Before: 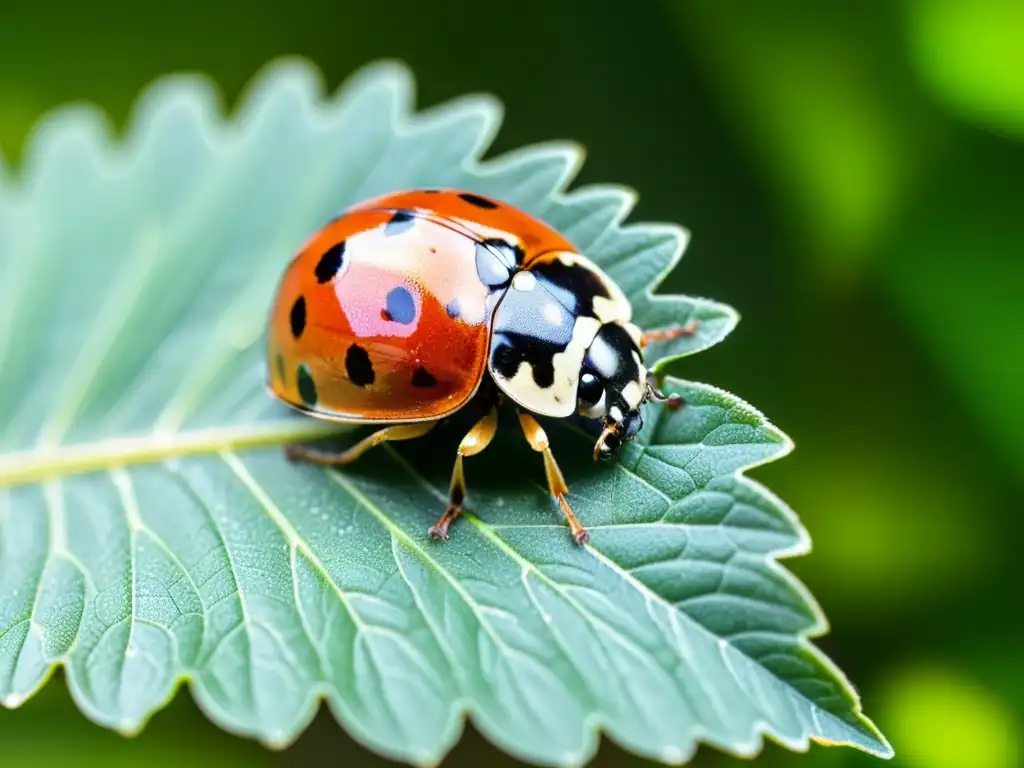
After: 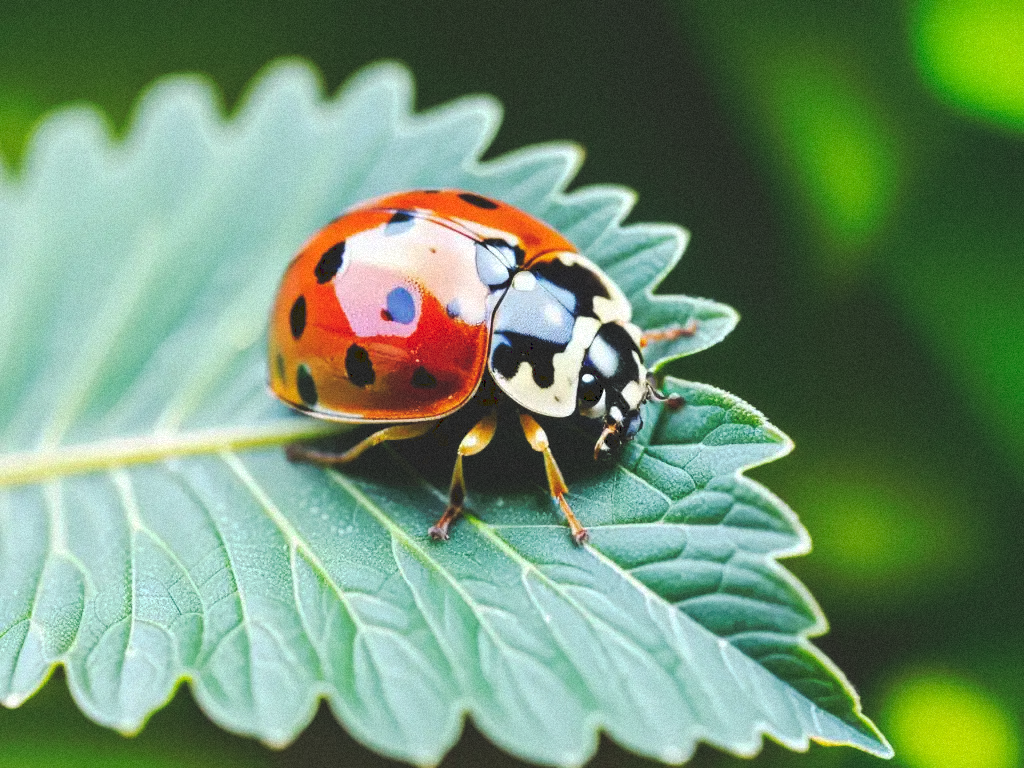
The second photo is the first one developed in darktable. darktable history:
grain: mid-tones bias 0%
tone curve: curves: ch0 [(0, 0) (0.003, 0.156) (0.011, 0.156) (0.025, 0.157) (0.044, 0.164) (0.069, 0.172) (0.1, 0.181) (0.136, 0.191) (0.177, 0.214) (0.224, 0.245) (0.277, 0.285) (0.335, 0.333) (0.399, 0.387) (0.468, 0.471) (0.543, 0.556) (0.623, 0.648) (0.709, 0.734) (0.801, 0.809) (0.898, 0.891) (1, 1)], preserve colors none
